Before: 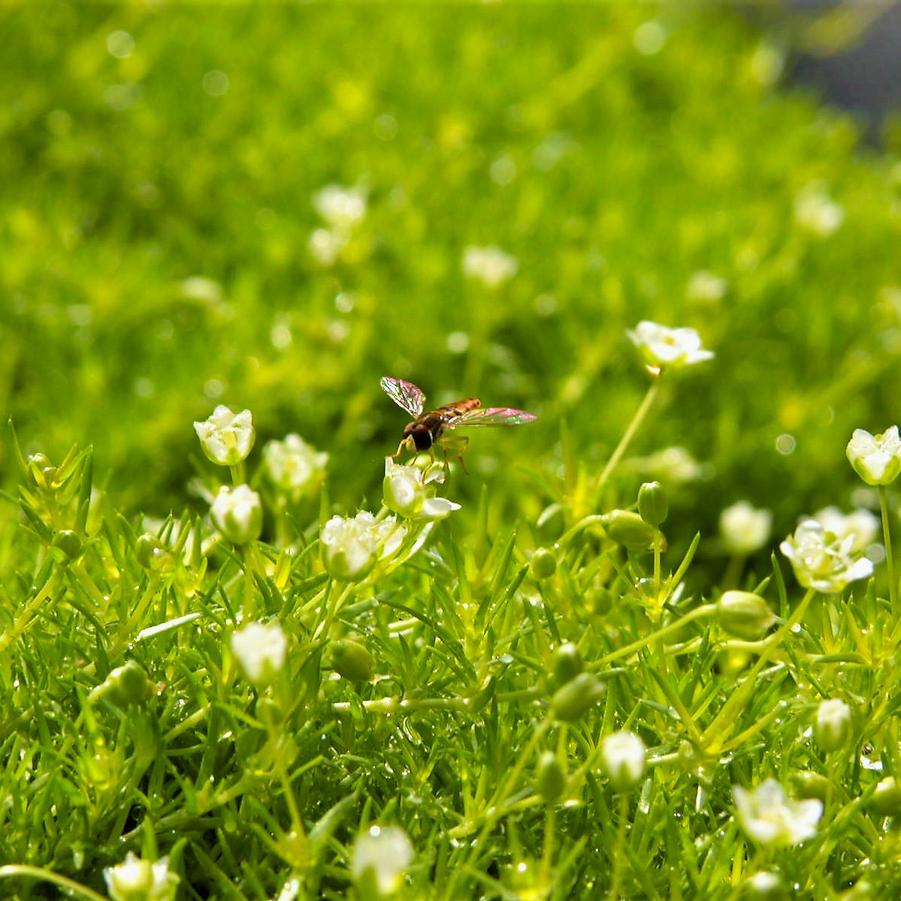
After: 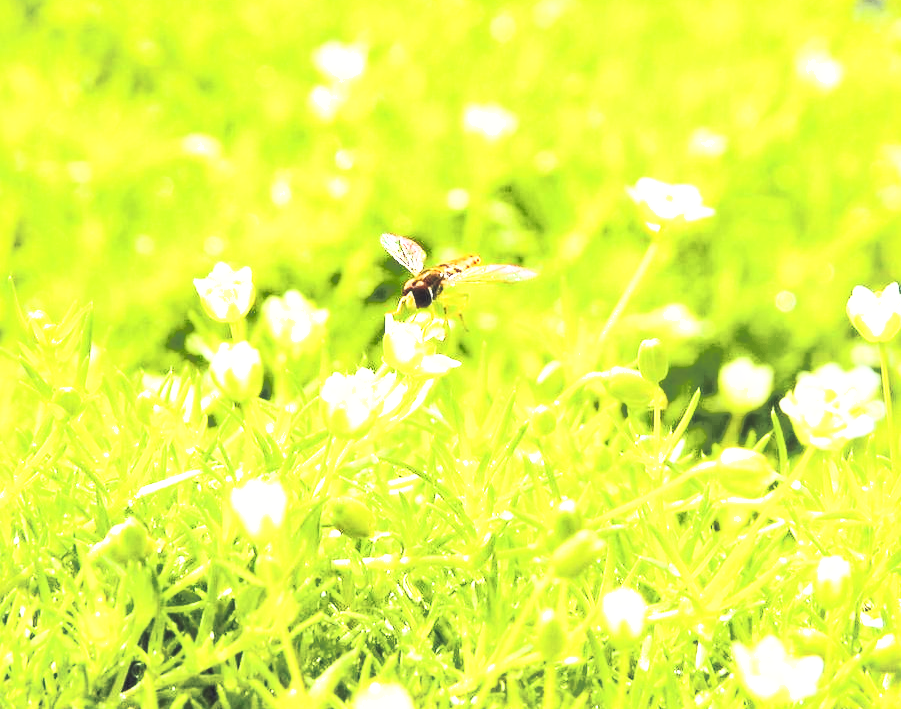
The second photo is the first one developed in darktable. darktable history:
crop and rotate: top 15.959%, bottom 5.329%
local contrast: detail 110%
shadows and highlights: on, module defaults
exposure: black level correction 0, exposure 0.697 EV, compensate exposure bias true, compensate highlight preservation false
base curve: curves: ch0 [(0, 0) (0.028, 0.03) (0.105, 0.232) (0.387, 0.748) (0.754, 0.968) (1, 1)], preserve colors none
contrast brightness saturation: contrast 0.553, brightness 0.578, saturation -0.325
